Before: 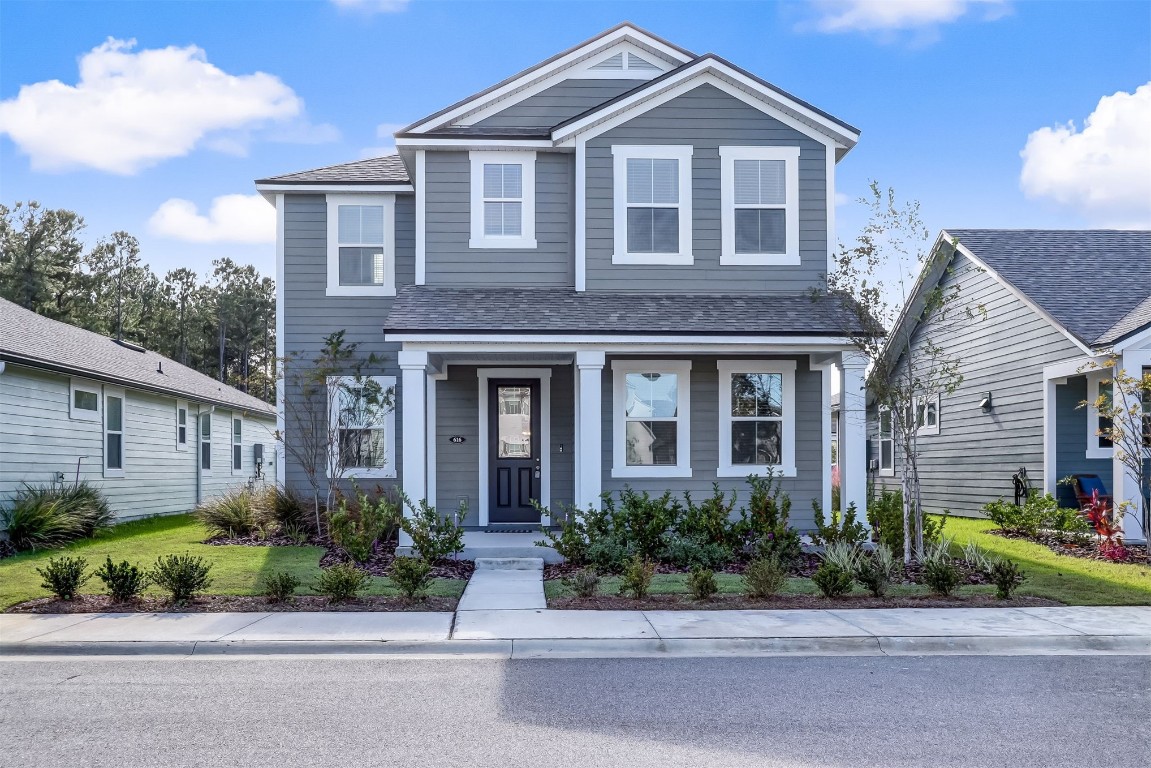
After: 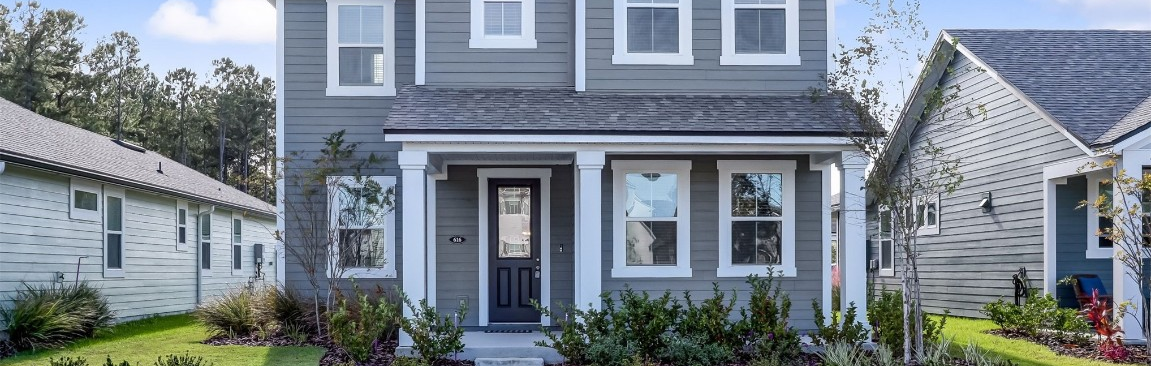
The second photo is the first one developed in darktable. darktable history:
crop and rotate: top 26.087%, bottom 26.231%
